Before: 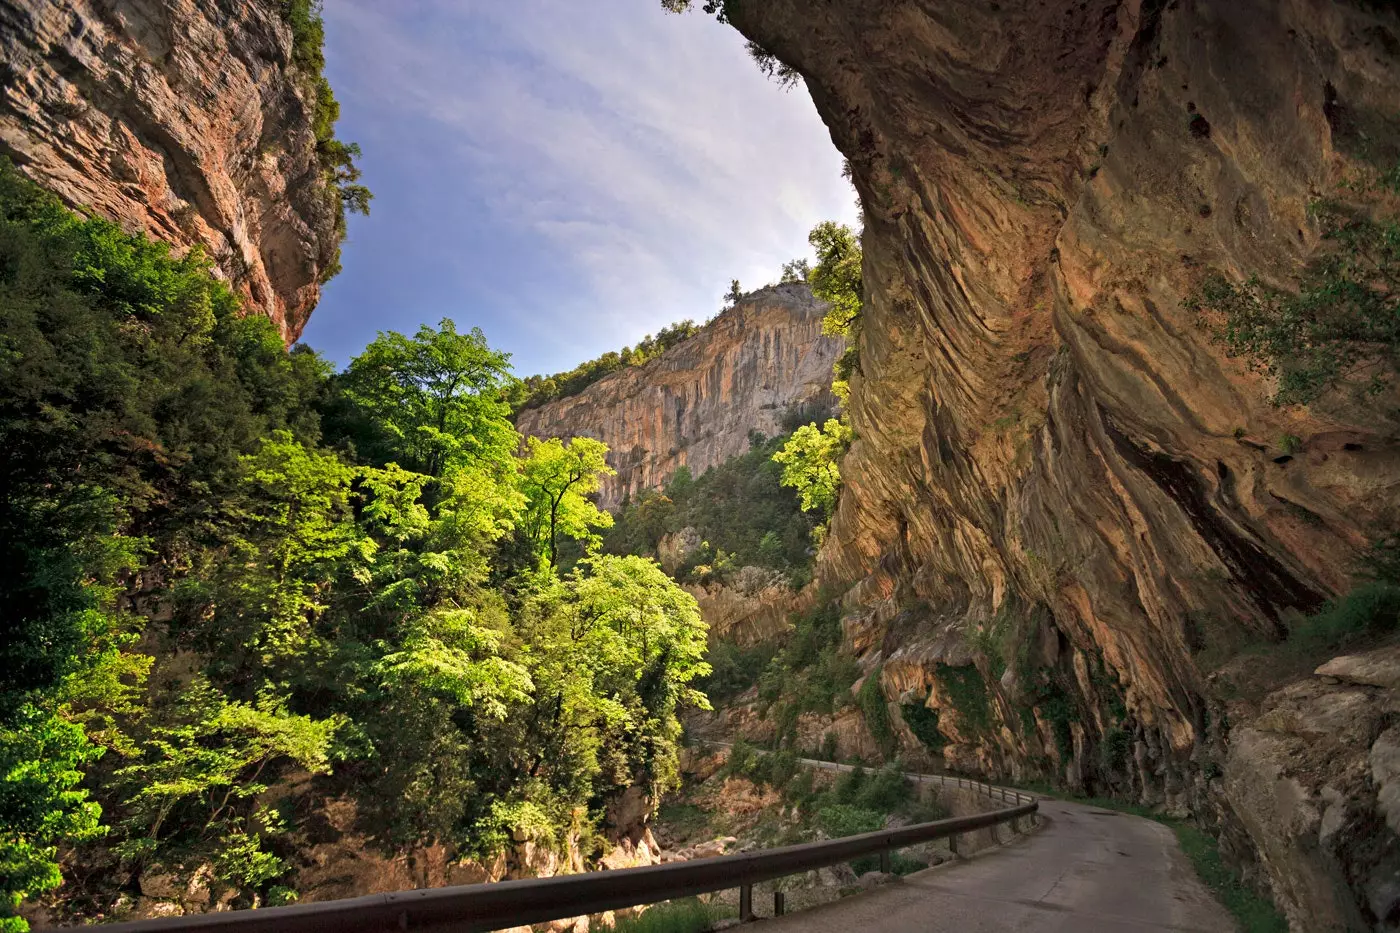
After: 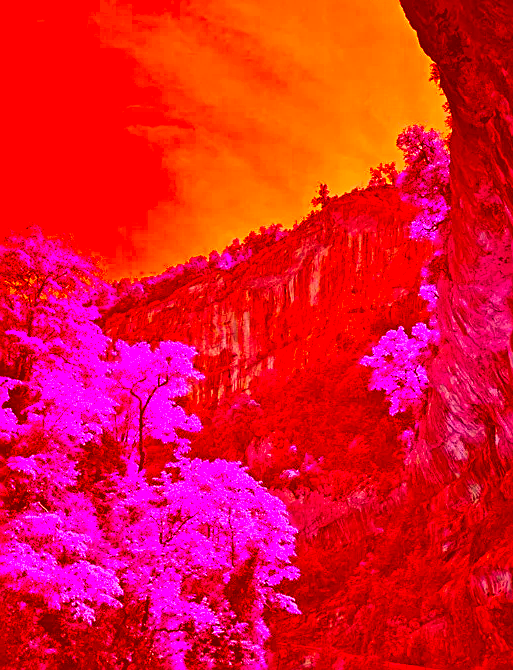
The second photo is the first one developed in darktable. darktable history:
velvia: on, module defaults
crop and rotate: left 29.506%, top 10.327%, right 33.781%, bottom 17.781%
sharpen: on, module defaults
color correction: highlights a* -39.06, highlights b* -39.91, shadows a* -39.78, shadows b* -39.68, saturation -2.98
